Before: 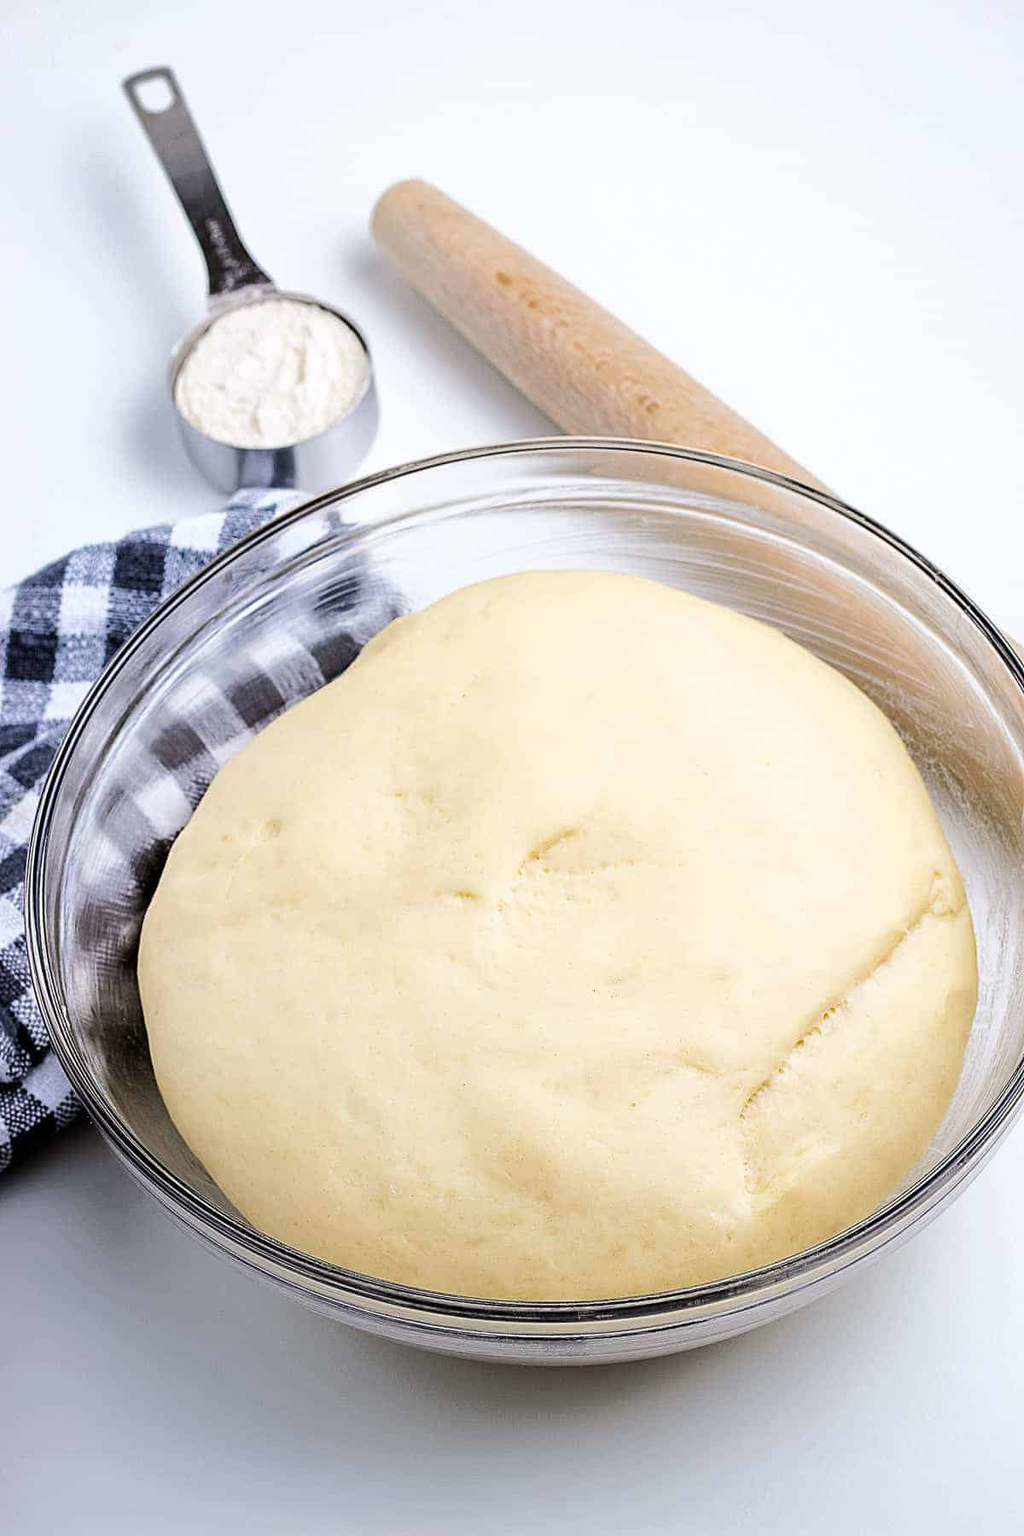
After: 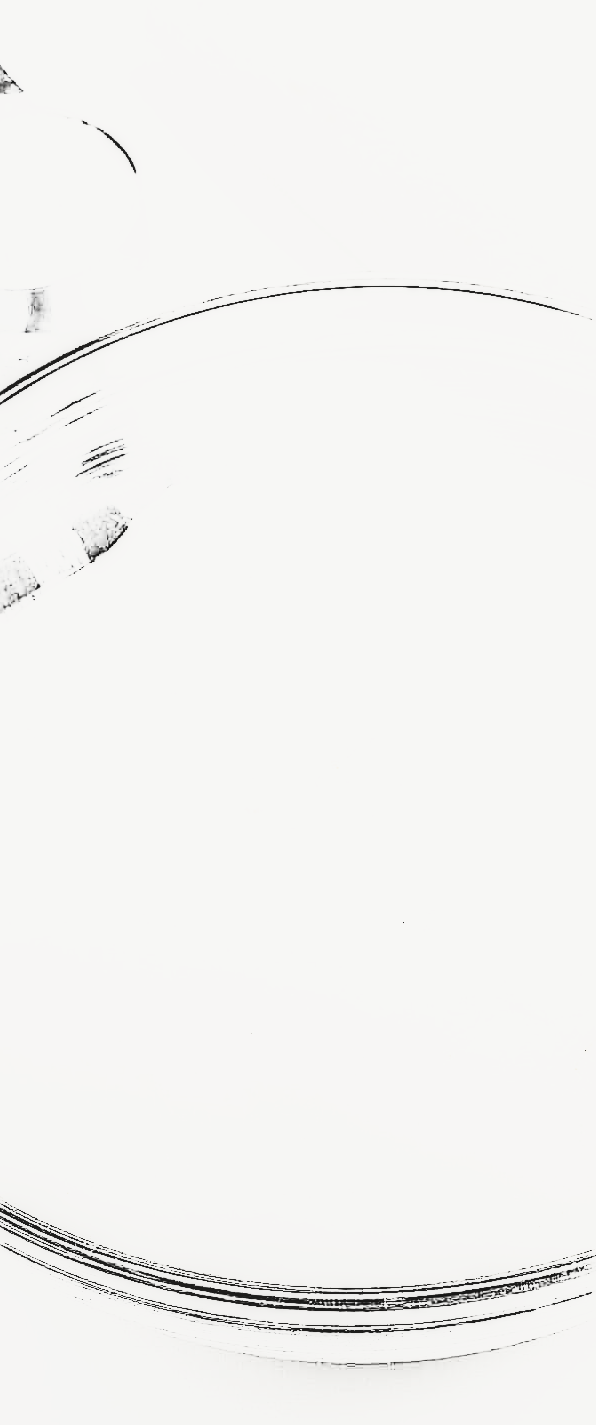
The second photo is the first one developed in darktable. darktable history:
base curve: curves: ch0 [(0, 0) (0.007, 0.004) (0.027, 0.03) (0.046, 0.07) (0.207, 0.54) (0.442, 0.872) (0.673, 0.972) (1, 1)], preserve colors none
local contrast: on, module defaults
sharpen: radius 1.412, amount 1.24, threshold 0.76
exposure: black level correction 0, exposure 1.624 EV, compensate exposure bias true, compensate highlight preservation false
crop and rotate: angle 0.014°, left 24.449%, top 13.252%, right 25.819%, bottom 7.539%
tone curve: curves: ch0 [(0.017, 0) (0.122, 0.046) (0.295, 0.297) (0.449, 0.505) (0.559, 0.629) (0.729, 0.796) (0.879, 0.898) (1, 0.97)]; ch1 [(0, 0) (0.393, 0.4) (0.447, 0.447) (0.485, 0.497) (0.522, 0.503) (0.539, 0.52) (0.606, 0.6) (0.696, 0.679) (1, 1)]; ch2 [(0, 0) (0.369, 0.388) (0.449, 0.431) (0.499, 0.501) (0.516, 0.536) (0.604, 0.599) (0.741, 0.763) (1, 1)], color space Lab, independent channels, preserve colors none
contrast brightness saturation: contrast 0.539, brightness 0.479, saturation -0.984
